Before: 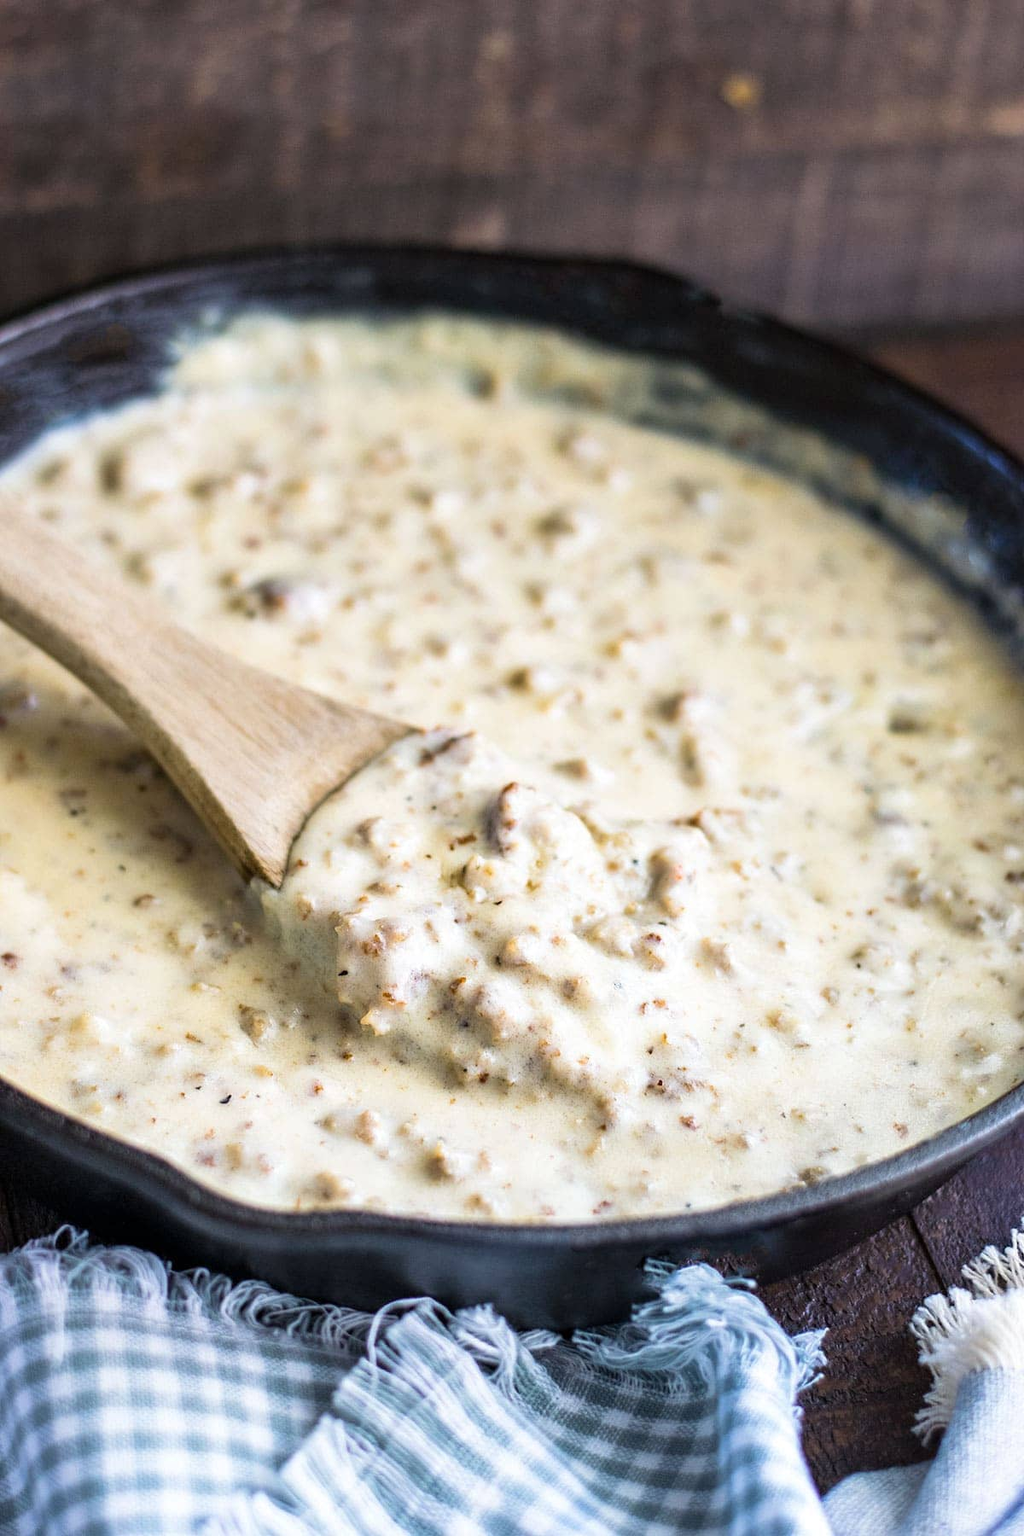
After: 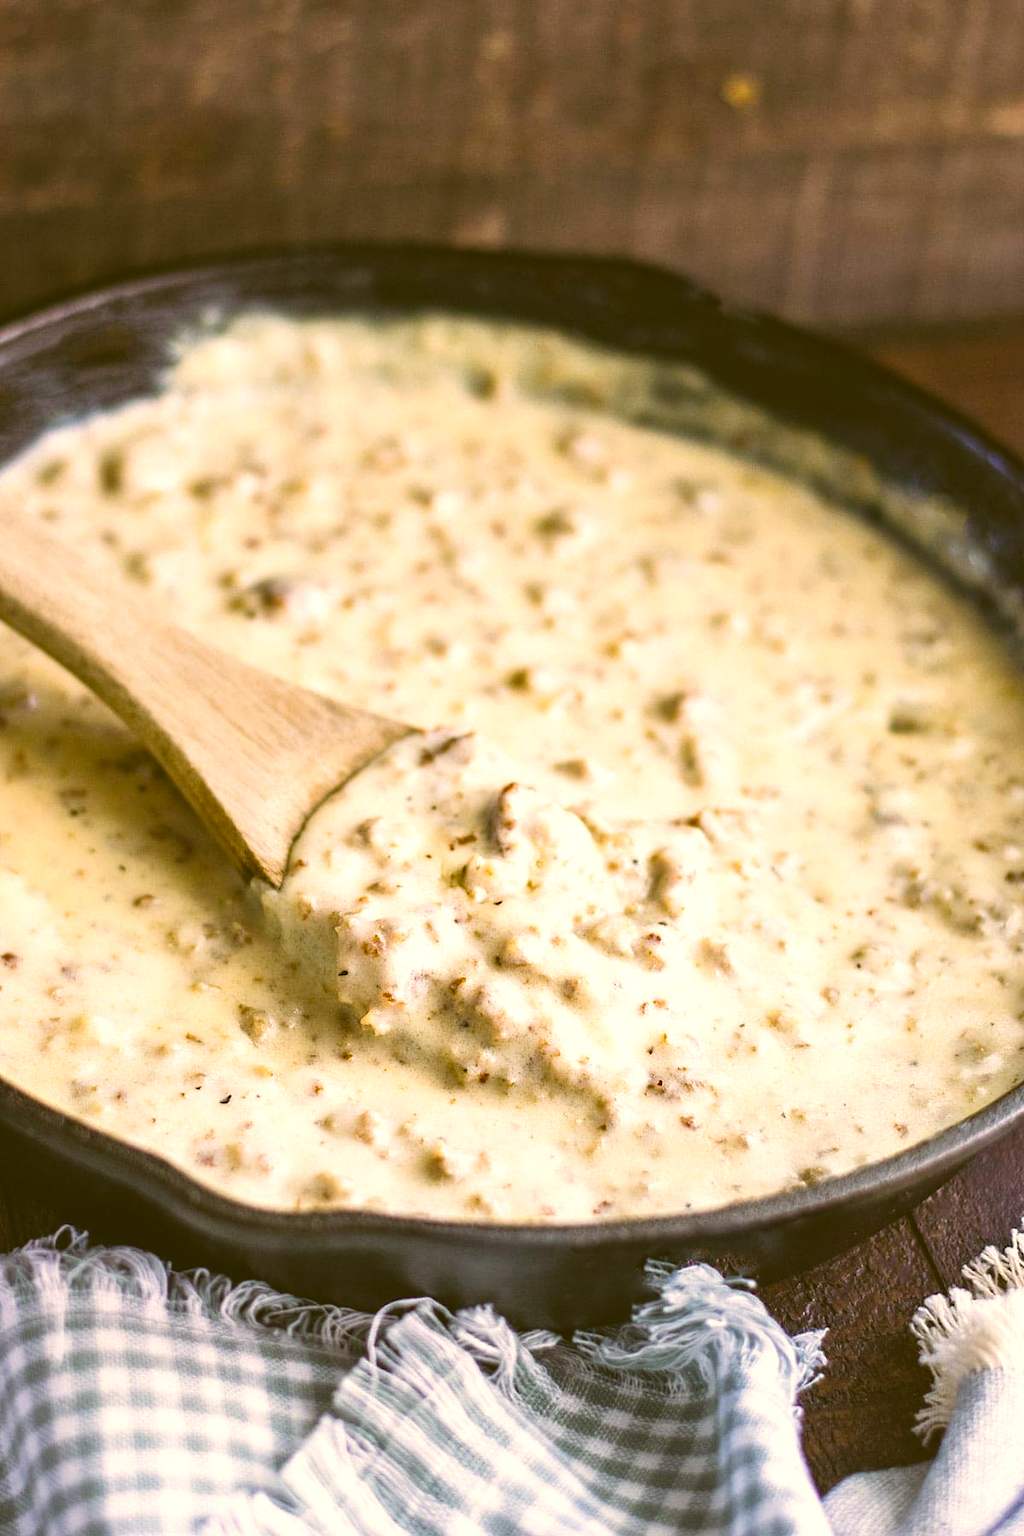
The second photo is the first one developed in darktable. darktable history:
color correction: highlights a* 8.3, highlights b* 15.2, shadows a* -0.596, shadows b* 26.27
color balance rgb: highlights gain › luminance 14.702%, perceptual saturation grading › global saturation 20%, perceptual saturation grading › highlights -25.593%, perceptual saturation grading › shadows 25.202%
exposure: black level correction -0.015, compensate exposure bias true, compensate highlight preservation false
